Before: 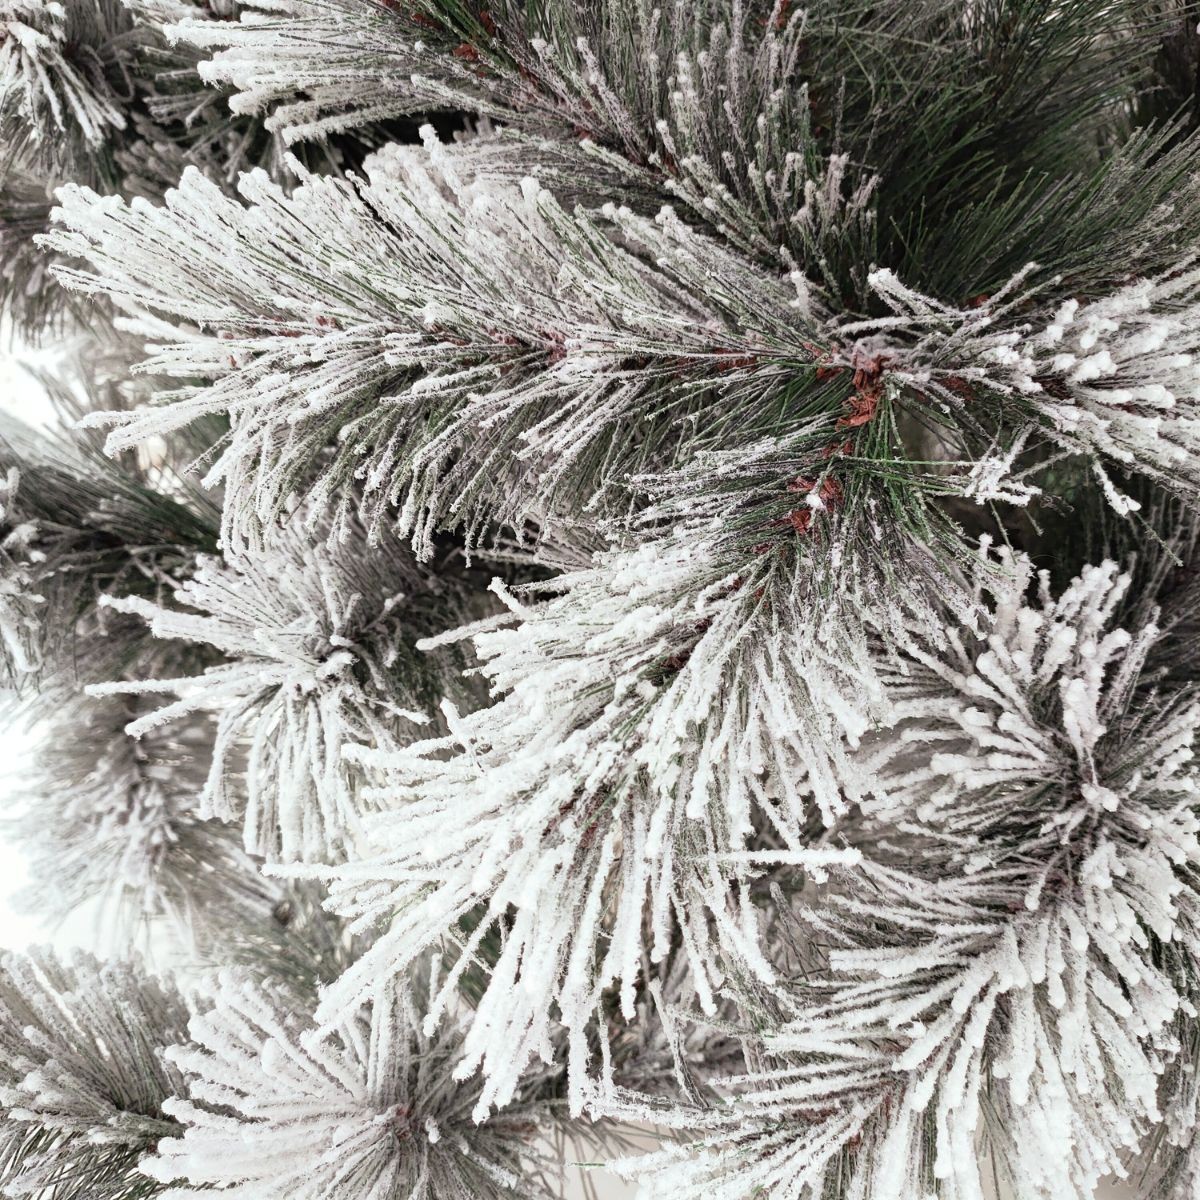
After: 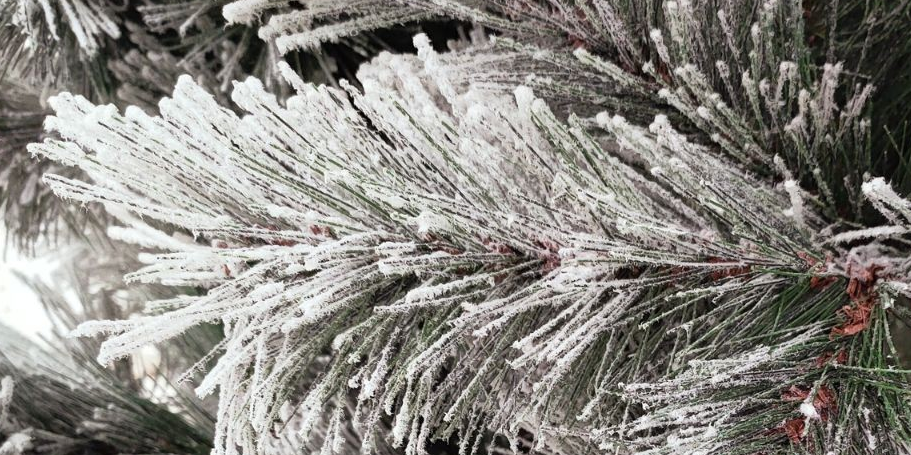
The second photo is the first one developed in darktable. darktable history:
crop: left 0.549%, top 7.65%, right 23.463%, bottom 54.388%
